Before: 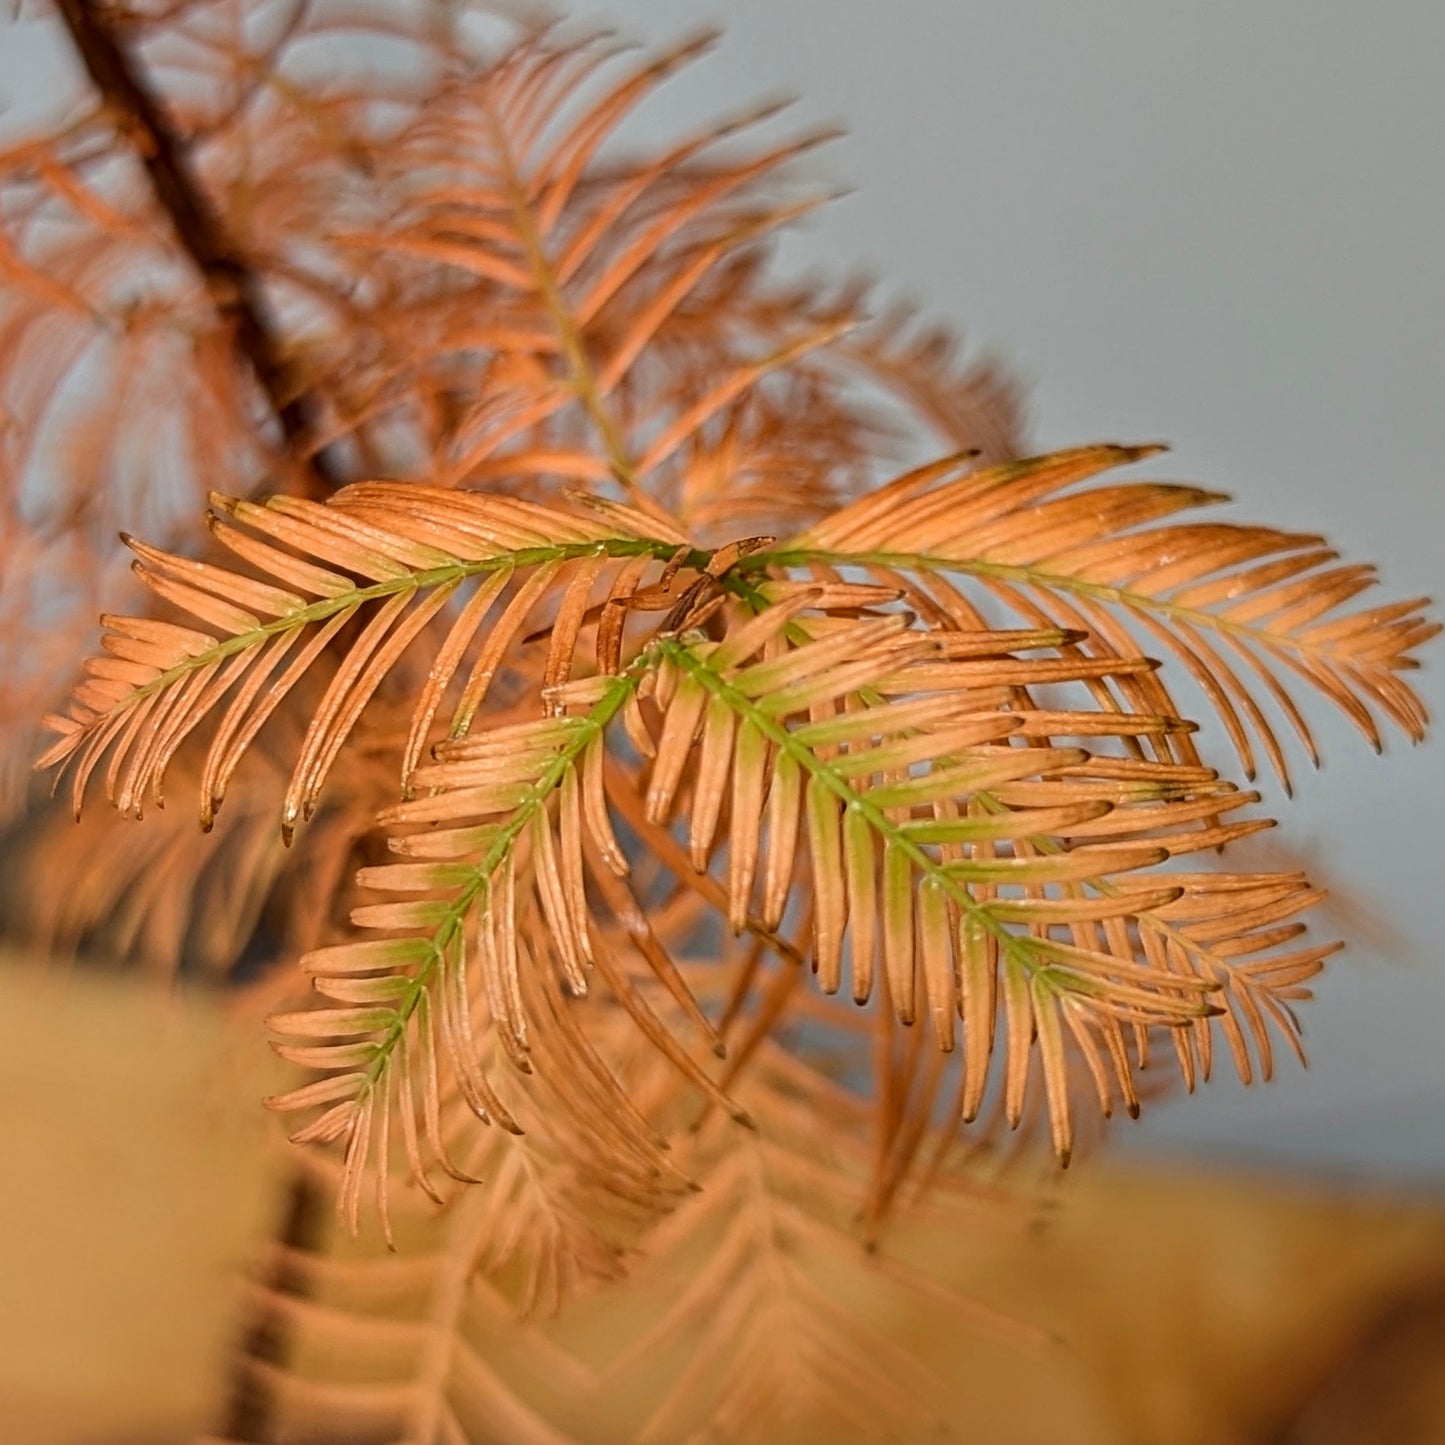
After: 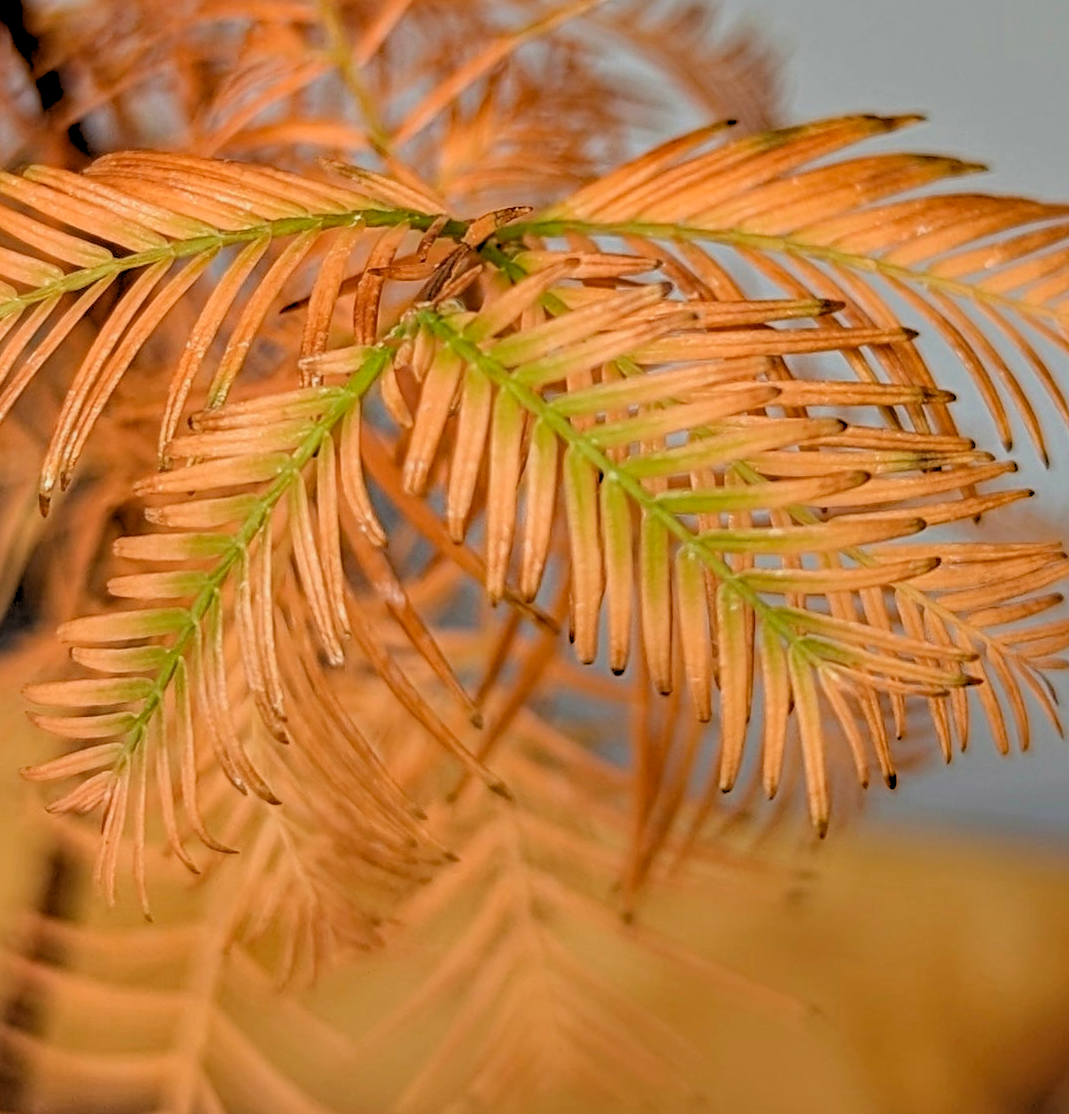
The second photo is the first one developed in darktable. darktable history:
rgb levels: preserve colors sum RGB, levels [[0.038, 0.433, 0.934], [0, 0.5, 1], [0, 0.5, 1]]
crop: left 16.871%, top 22.857%, right 9.116%
haze removal: adaptive false
exposure: compensate highlight preservation false
